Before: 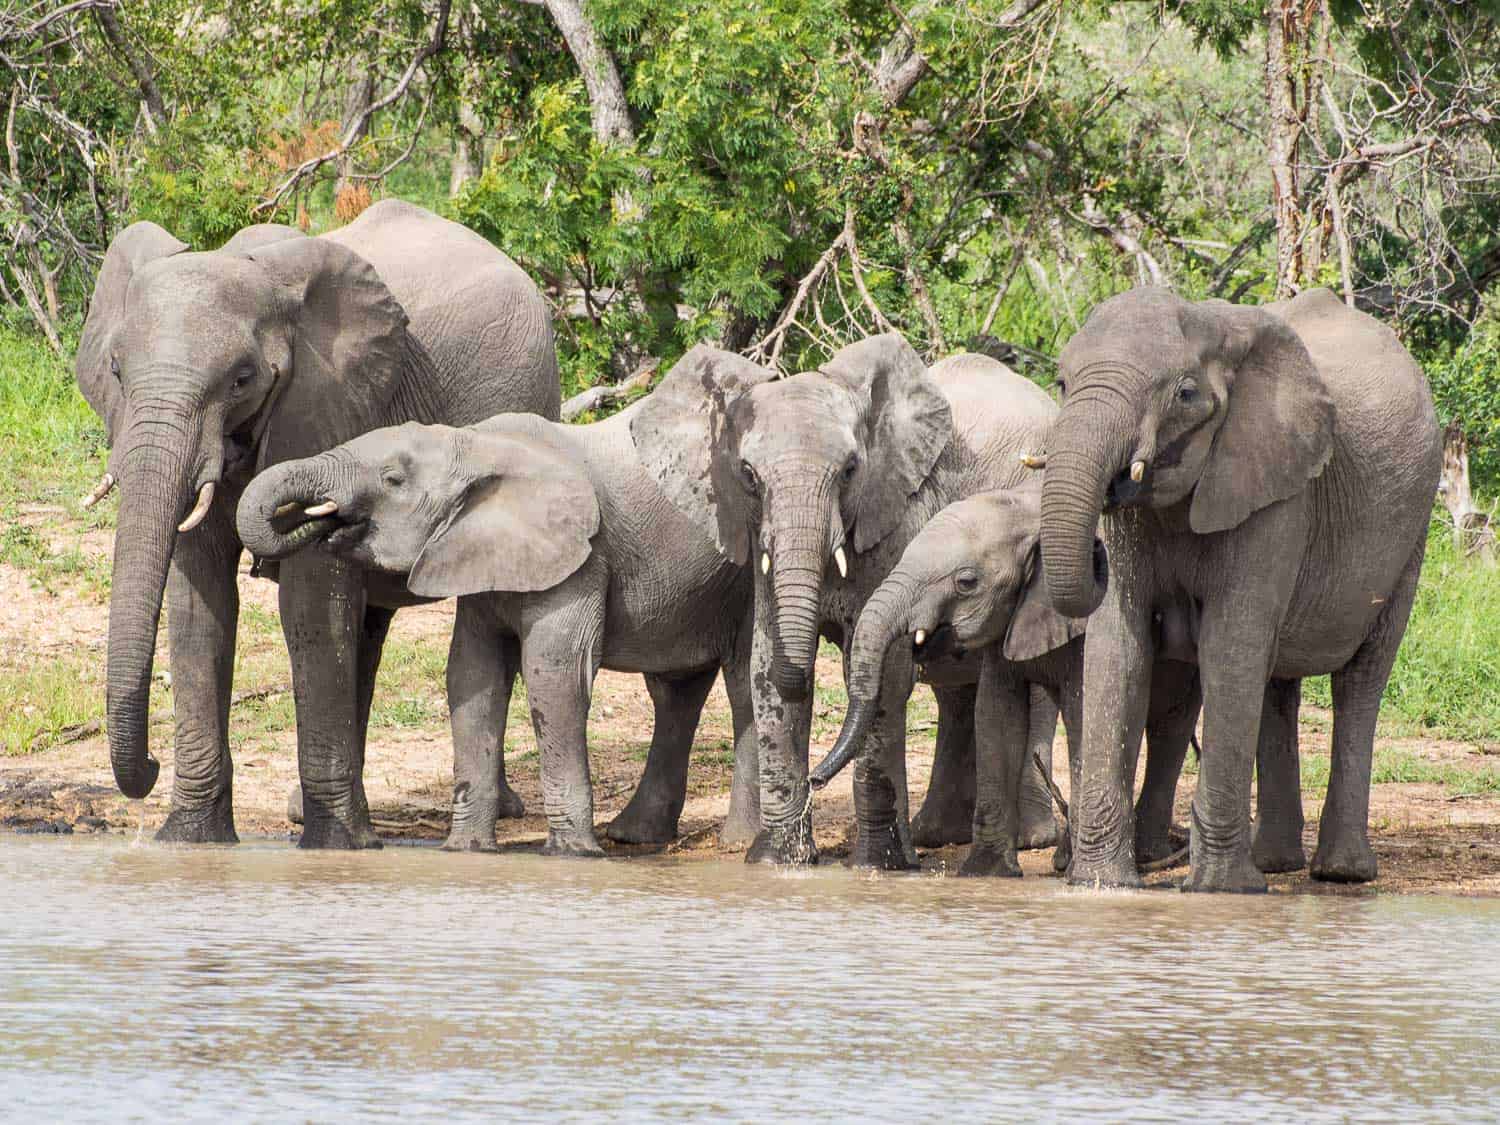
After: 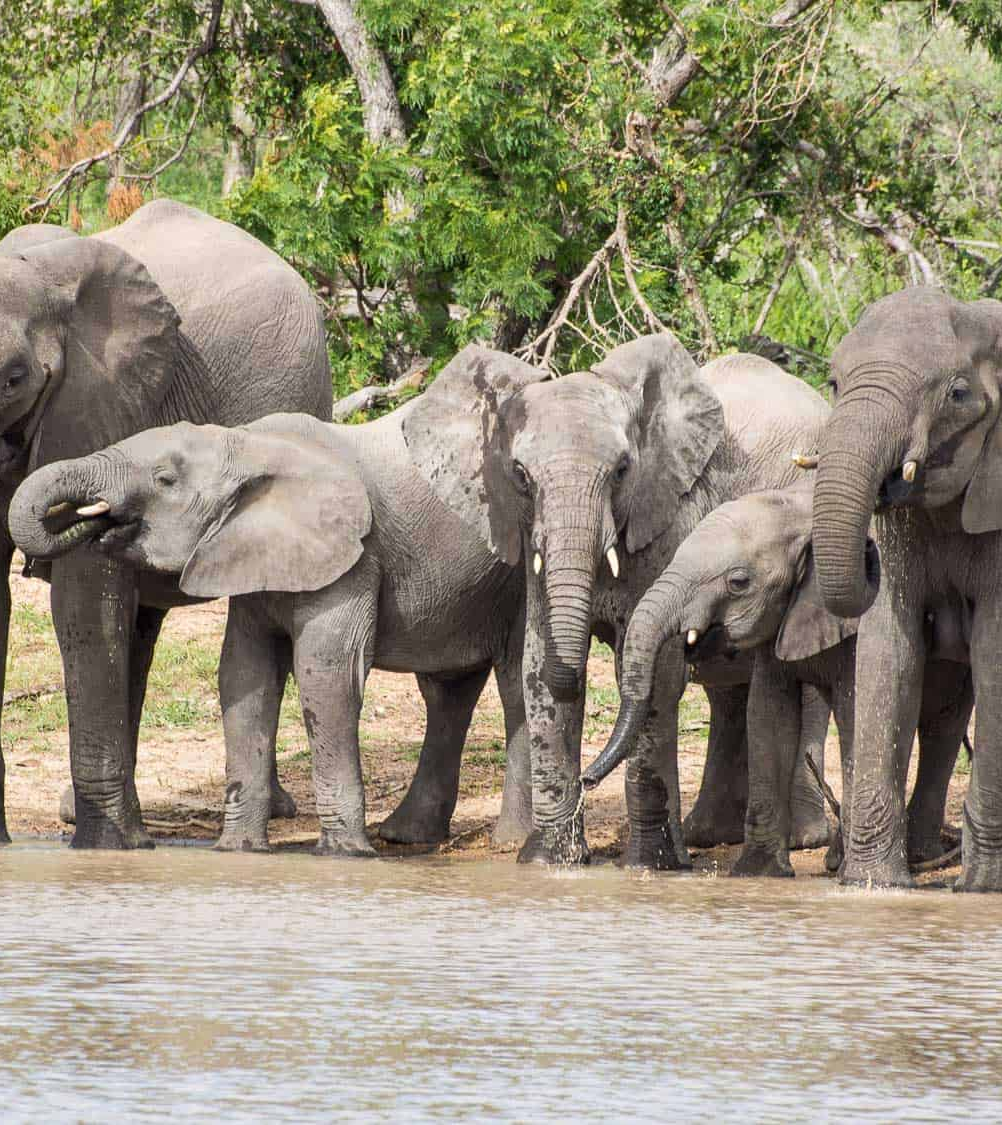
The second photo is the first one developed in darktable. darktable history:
crop and rotate: left 15.286%, right 17.903%
